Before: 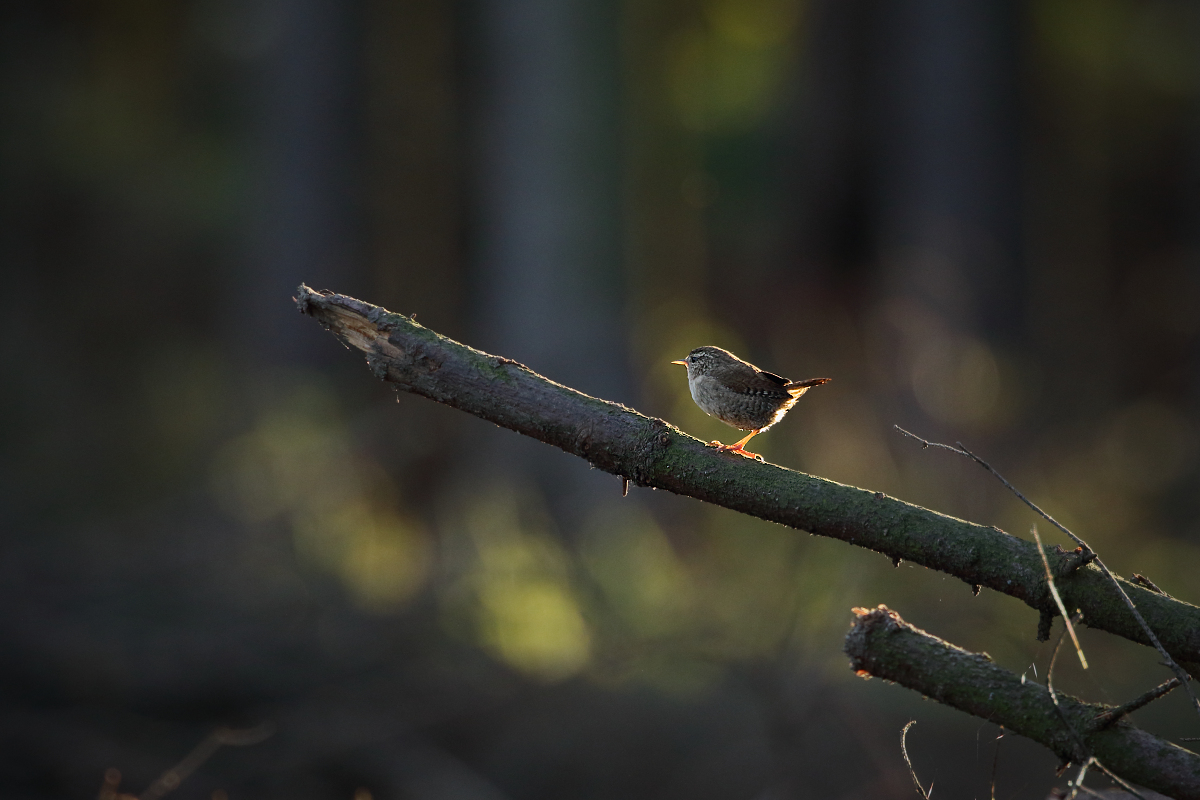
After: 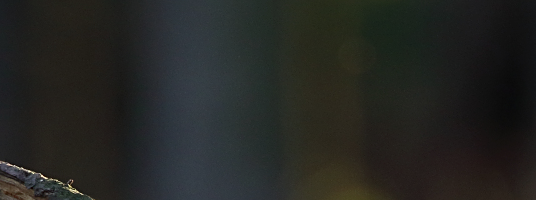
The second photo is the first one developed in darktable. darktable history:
crop: left 28.64%, top 16.832%, right 26.637%, bottom 58.055%
white balance: emerald 1
exposure: exposure -0.36 EV, compensate highlight preservation false
sharpen: on, module defaults
